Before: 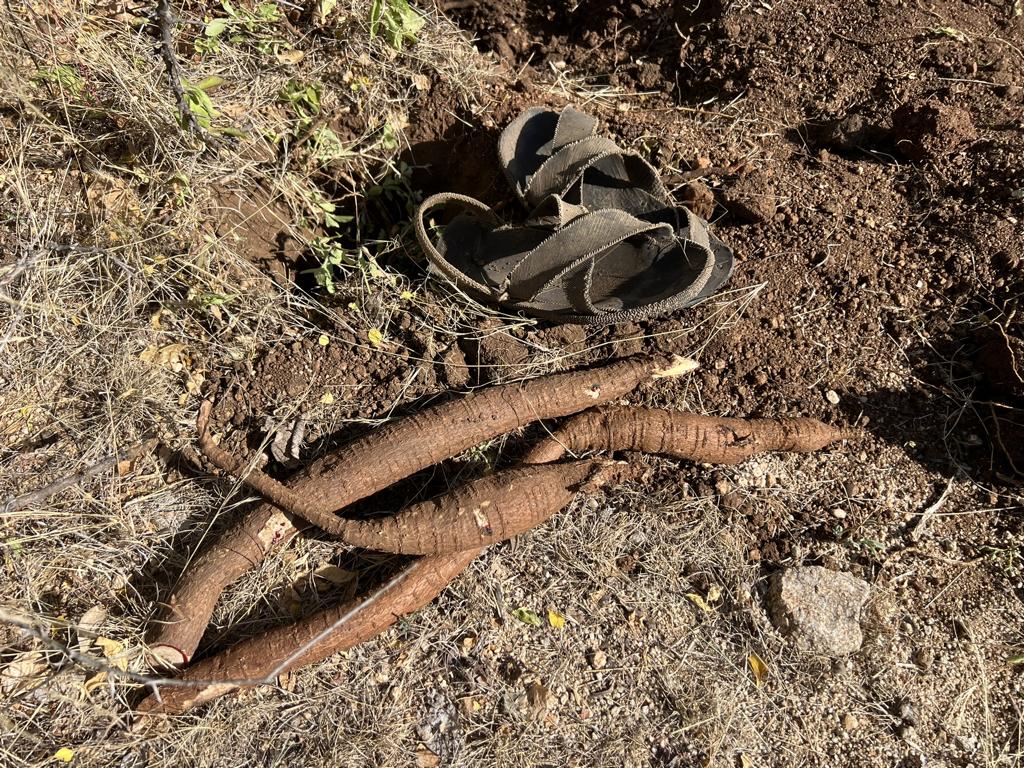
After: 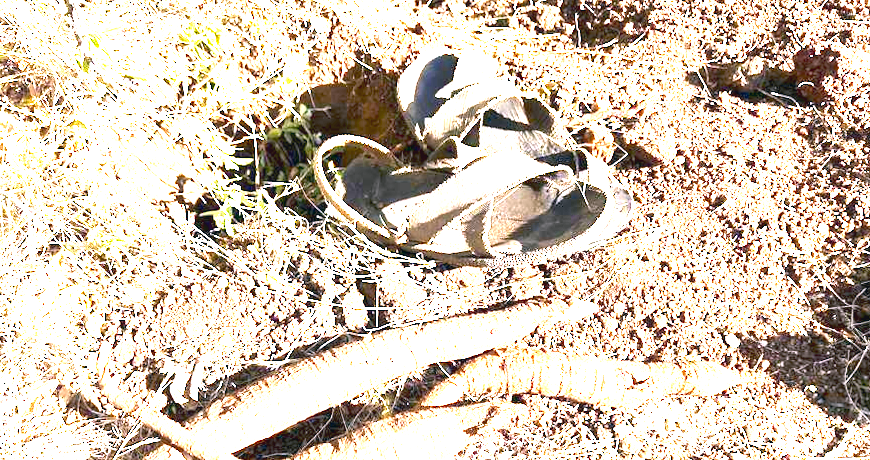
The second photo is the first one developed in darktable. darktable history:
rotate and perspective: rotation 0.192°, lens shift (horizontal) -0.015, crop left 0.005, crop right 0.996, crop top 0.006, crop bottom 0.99
color balance rgb: on, module defaults
crop and rotate: left 9.345%, top 7.22%, right 4.982%, bottom 32.331%
exposure: black level correction 0, exposure 4 EV, compensate exposure bias true, compensate highlight preservation false
color correction: highlights a* 5.38, highlights b* 5.3, shadows a* -4.26, shadows b* -5.11
contrast brightness saturation: contrast 0.04, saturation 0.16
white balance: red 0.967, blue 1.119, emerald 0.756
